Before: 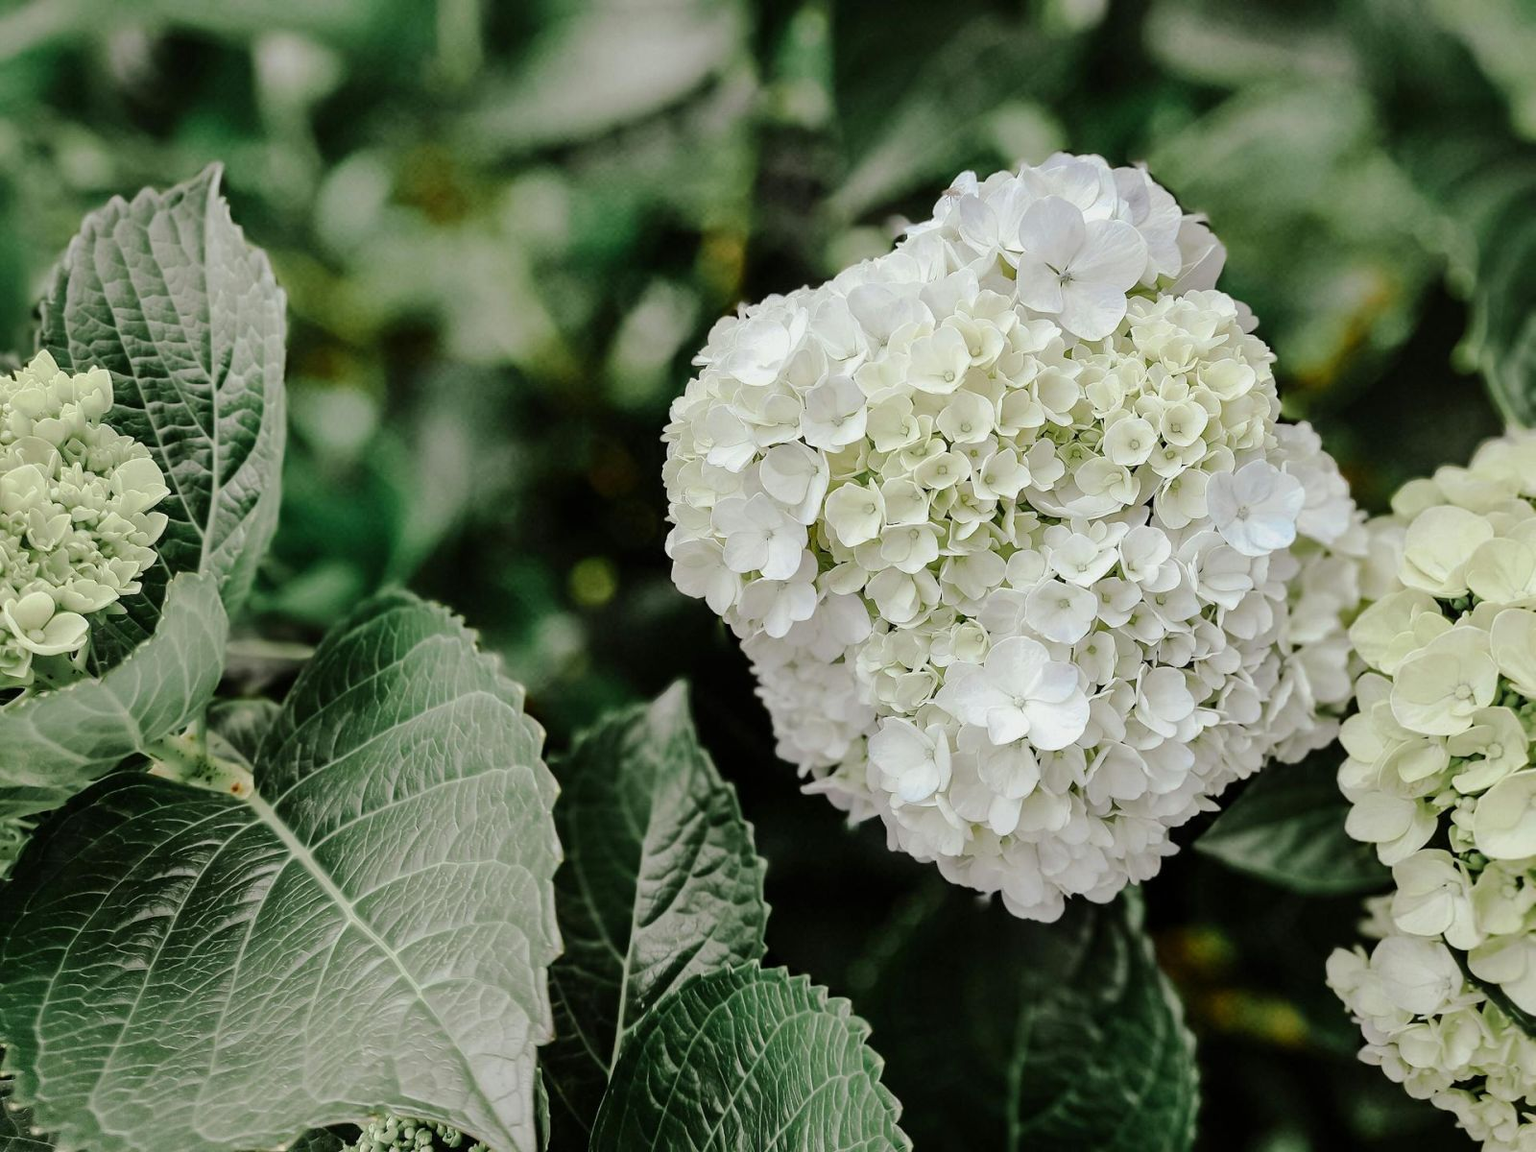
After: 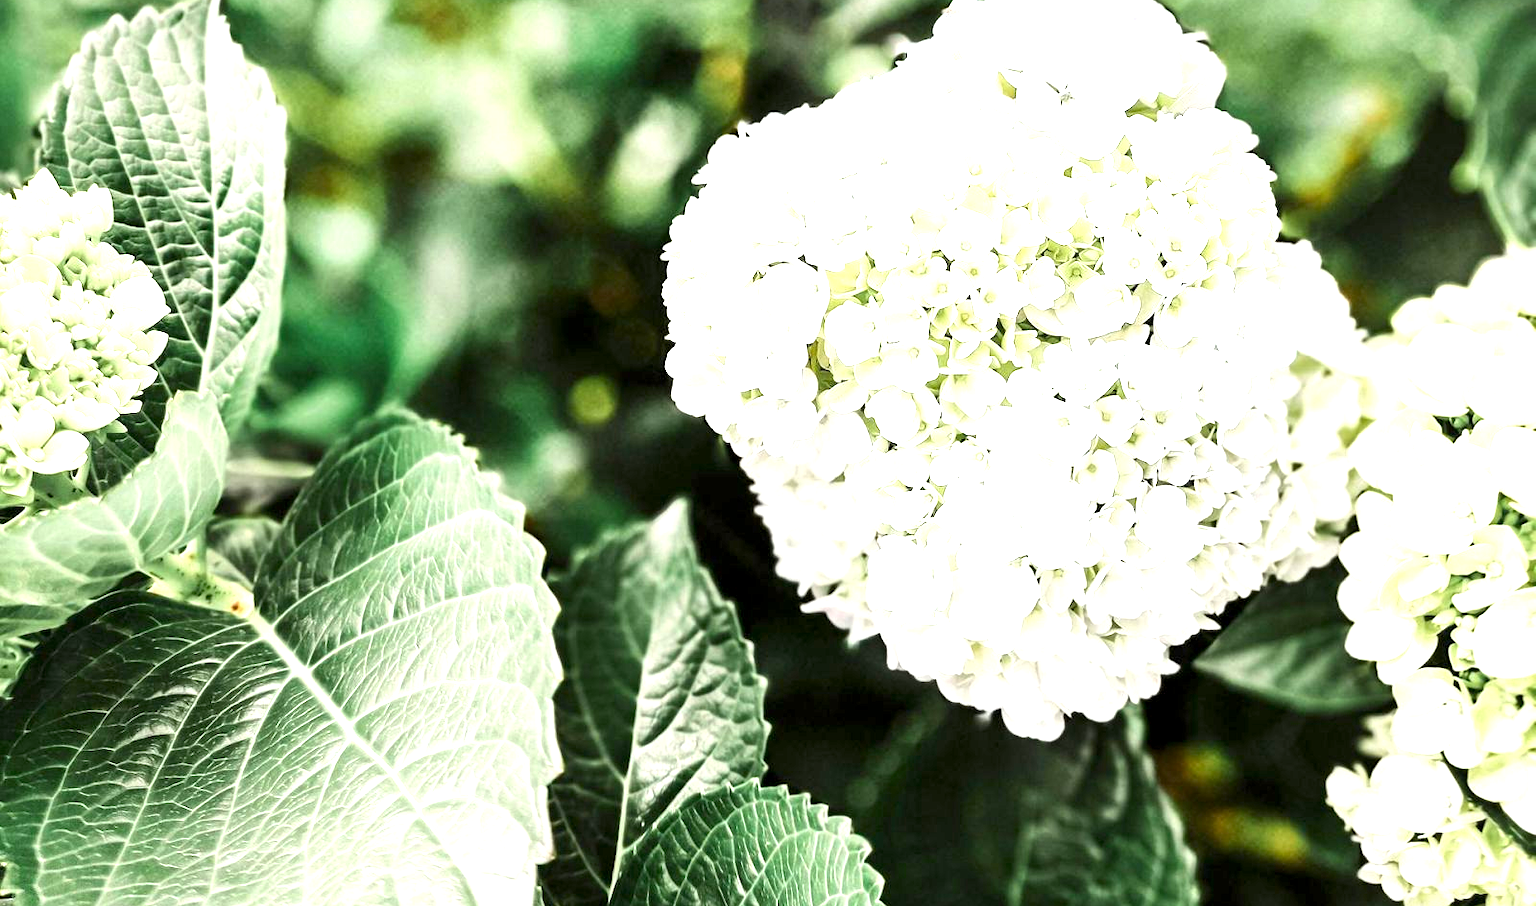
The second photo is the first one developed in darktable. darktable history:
exposure: black level correction 0.001, exposure 1.714 EV, compensate highlight preservation false
tone equalizer: edges refinement/feathering 500, mask exposure compensation -1.57 EV, preserve details no
crop and rotate: top 15.779%, bottom 5.484%
